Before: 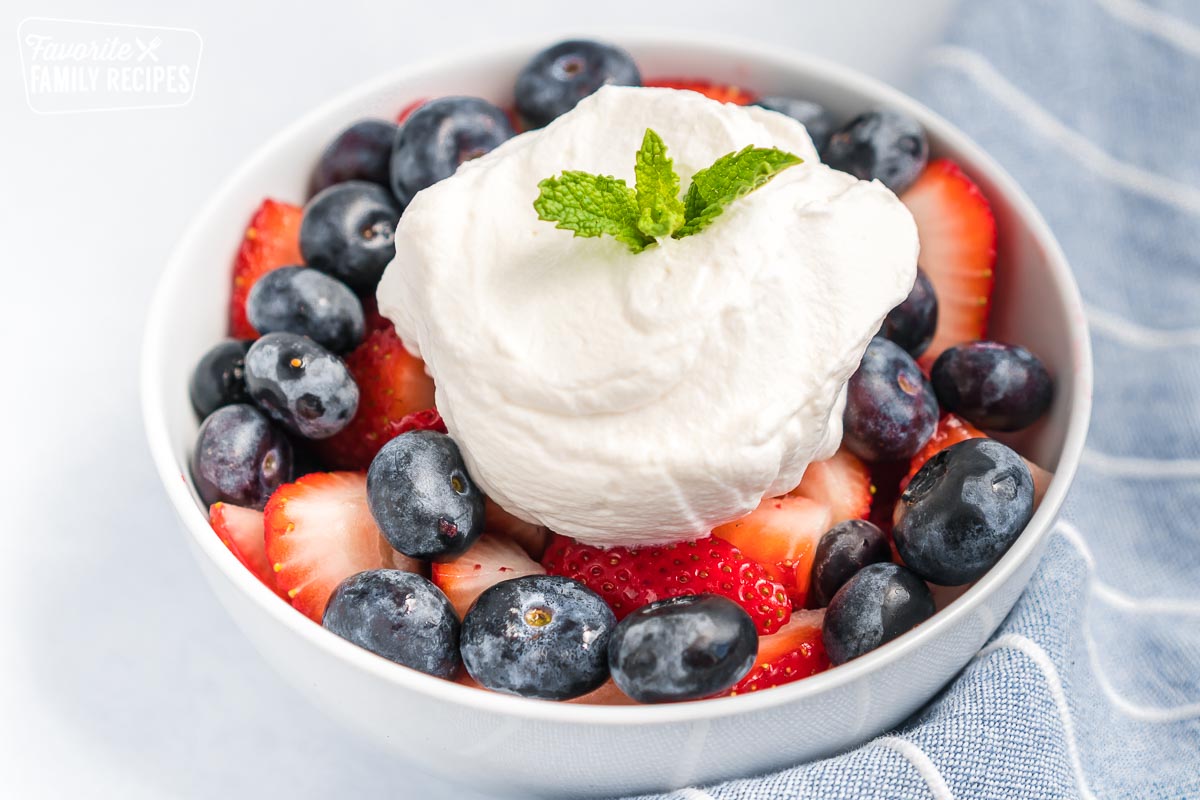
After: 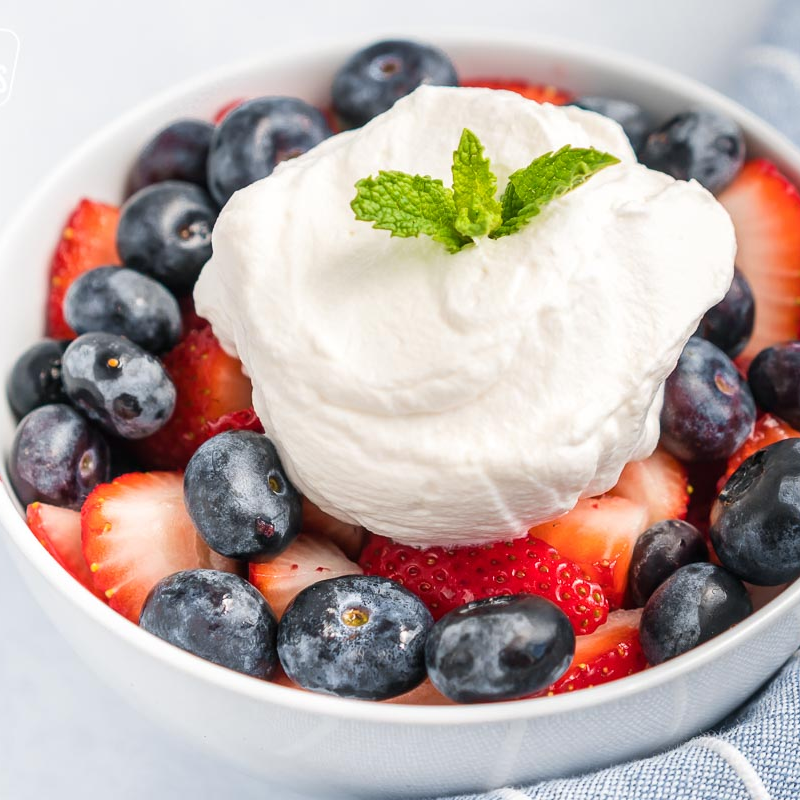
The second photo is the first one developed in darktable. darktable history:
crop and rotate: left 15.319%, right 17.984%
